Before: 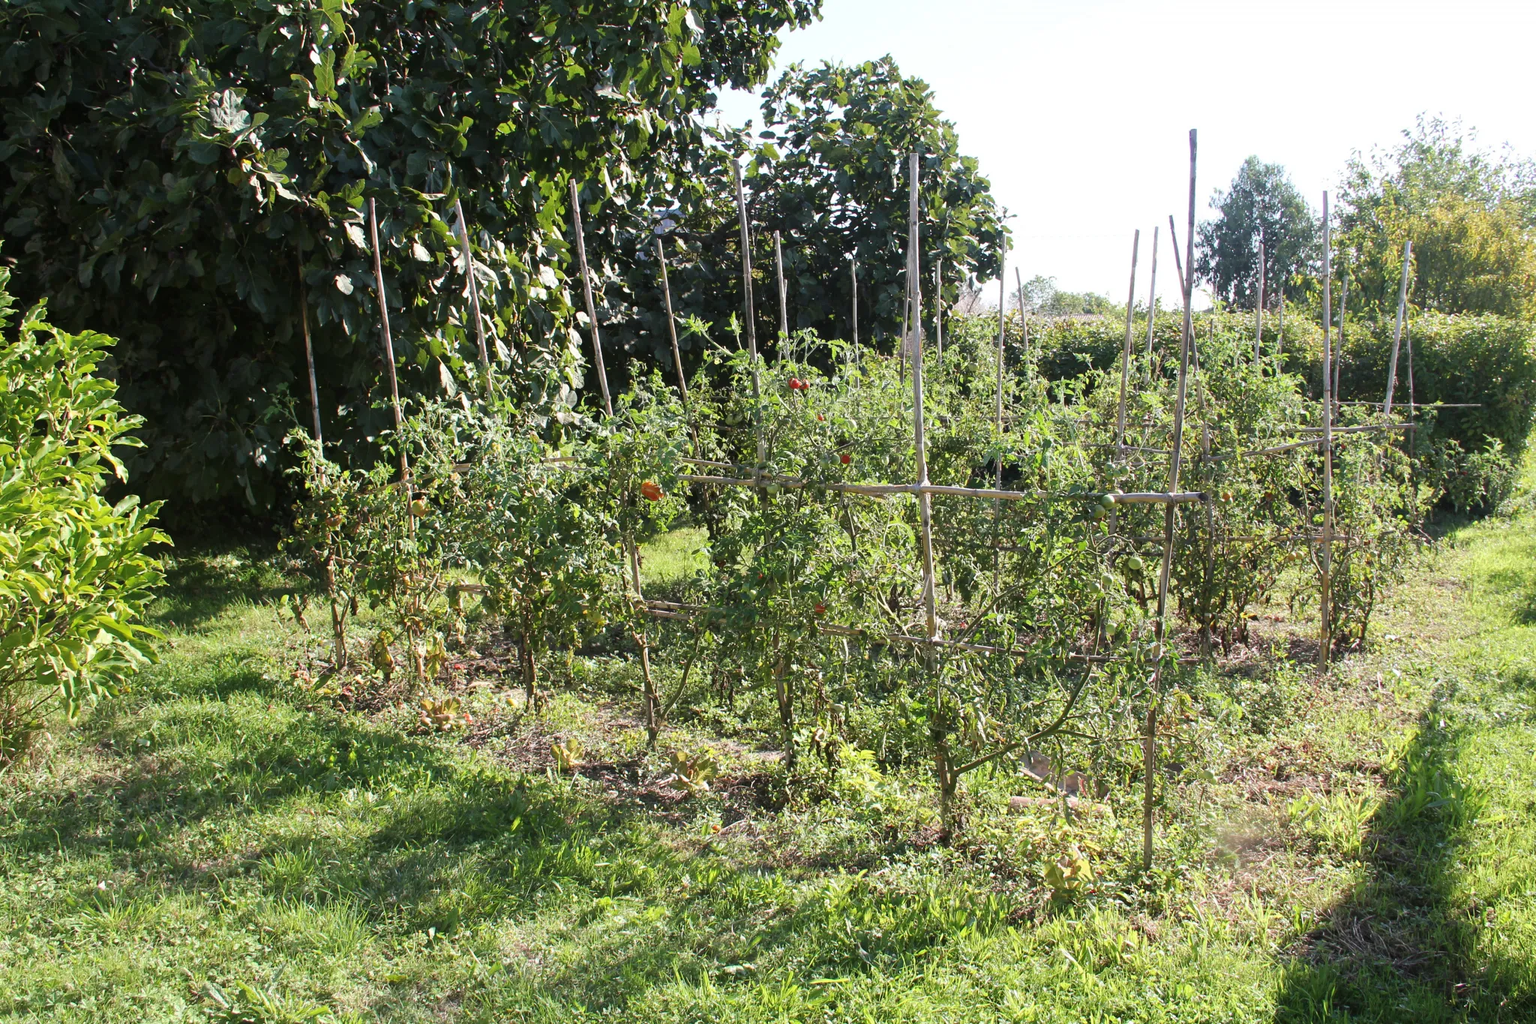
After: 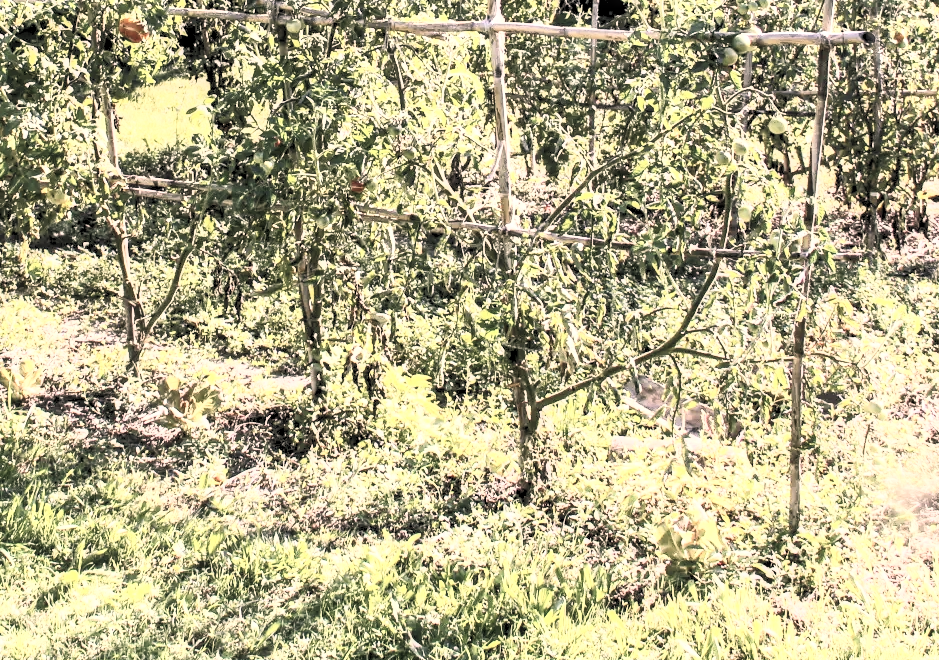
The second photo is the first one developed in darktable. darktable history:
color correction: highlights a* 7.34, highlights b* 4.37
rgb levels: levels [[0.029, 0.461, 0.922], [0, 0.5, 1], [0, 0.5, 1]]
local contrast: highlights 40%, shadows 60%, detail 136%, midtone range 0.514
color balance: lift [1.01, 1, 1, 1], gamma [1.097, 1, 1, 1], gain [0.85, 1, 1, 1]
color balance rgb: shadows lift › chroma 2%, shadows lift › hue 217.2°, power › hue 60°, highlights gain › chroma 1%, highlights gain › hue 69.6°, global offset › luminance -0.5%, perceptual saturation grading › global saturation 15%, global vibrance 15%
crop: left 35.976%, top 45.819%, right 18.162%, bottom 5.807%
contrast brightness saturation: contrast 0.57, brightness 0.57, saturation -0.34
shadows and highlights: shadows 0, highlights 40
